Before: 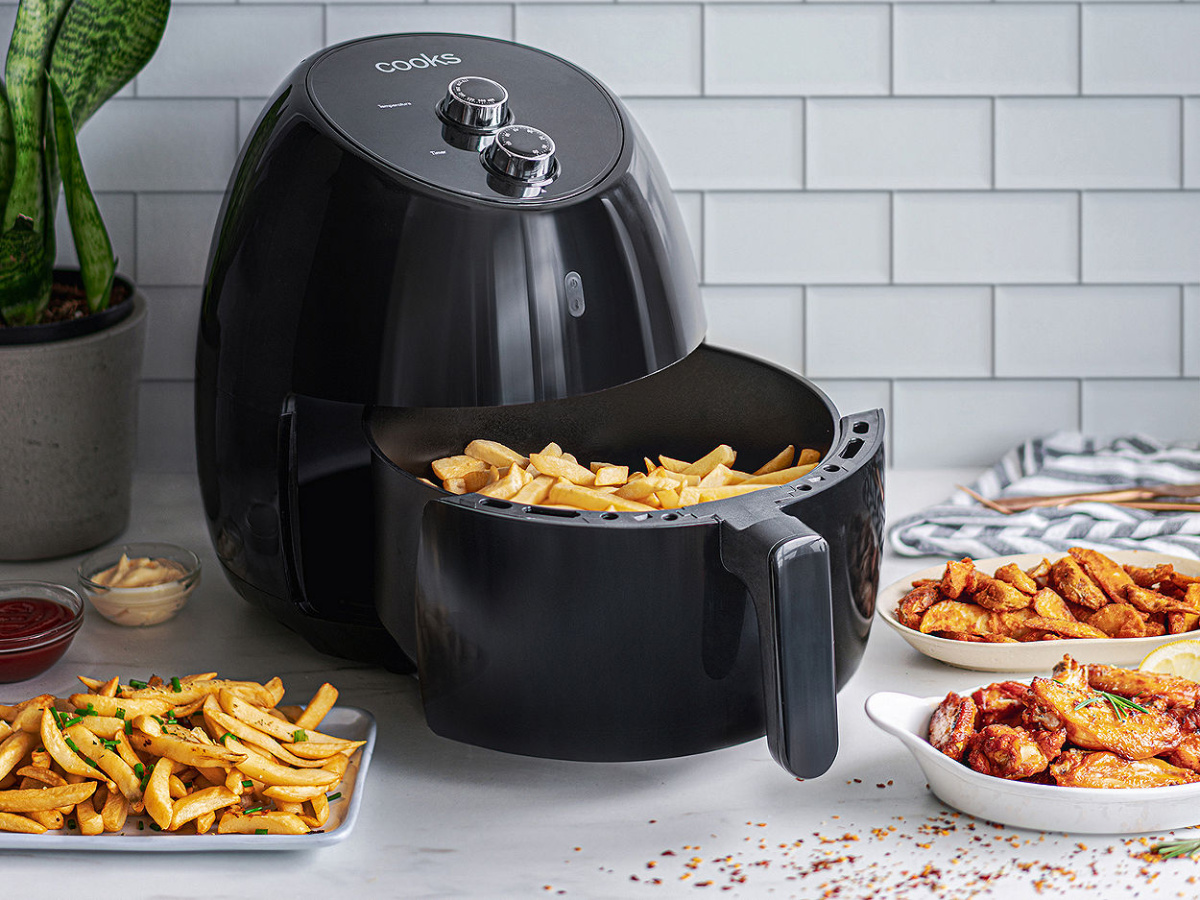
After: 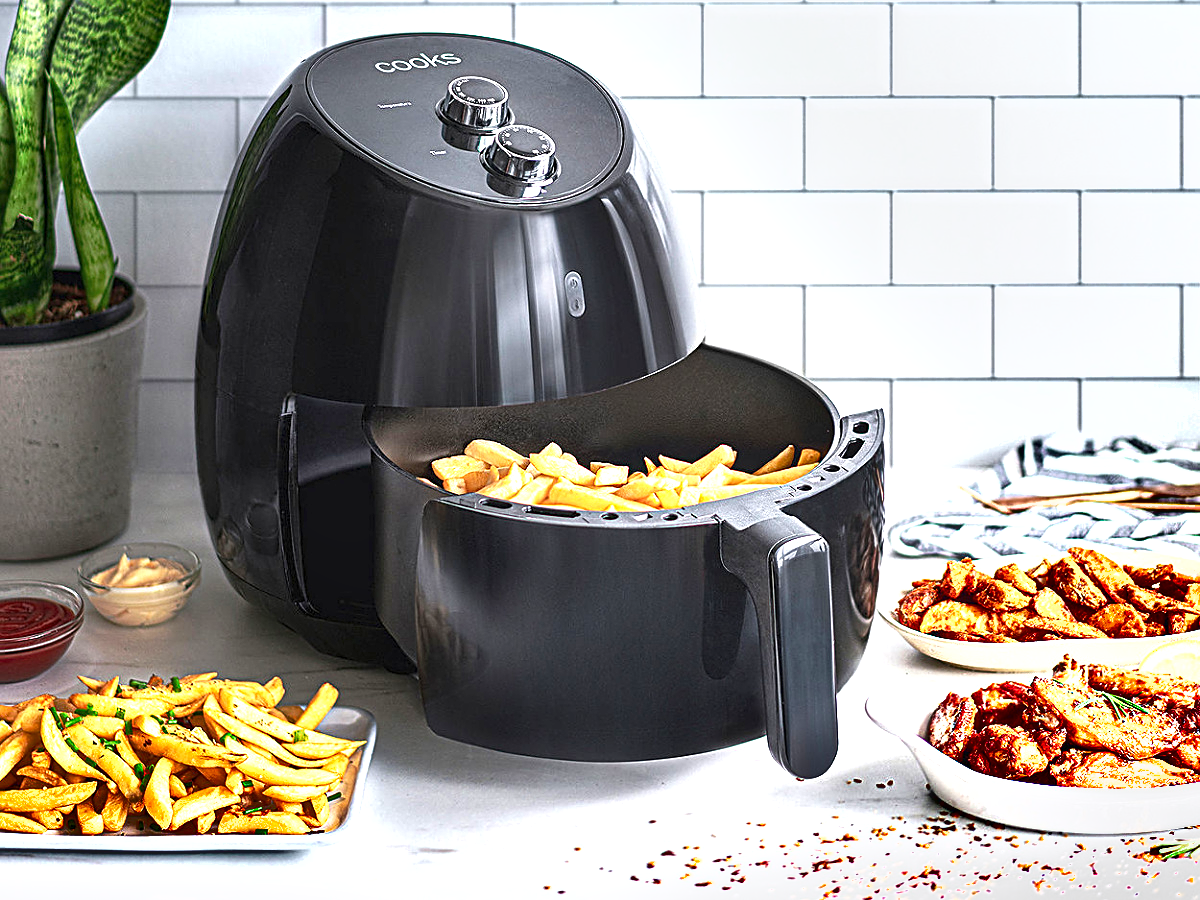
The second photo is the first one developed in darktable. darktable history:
sharpen: on, module defaults
exposure: black level correction 0, exposure 1.2 EV, compensate highlight preservation false
shadows and highlights: shadows 58.23, soften with gaussian
